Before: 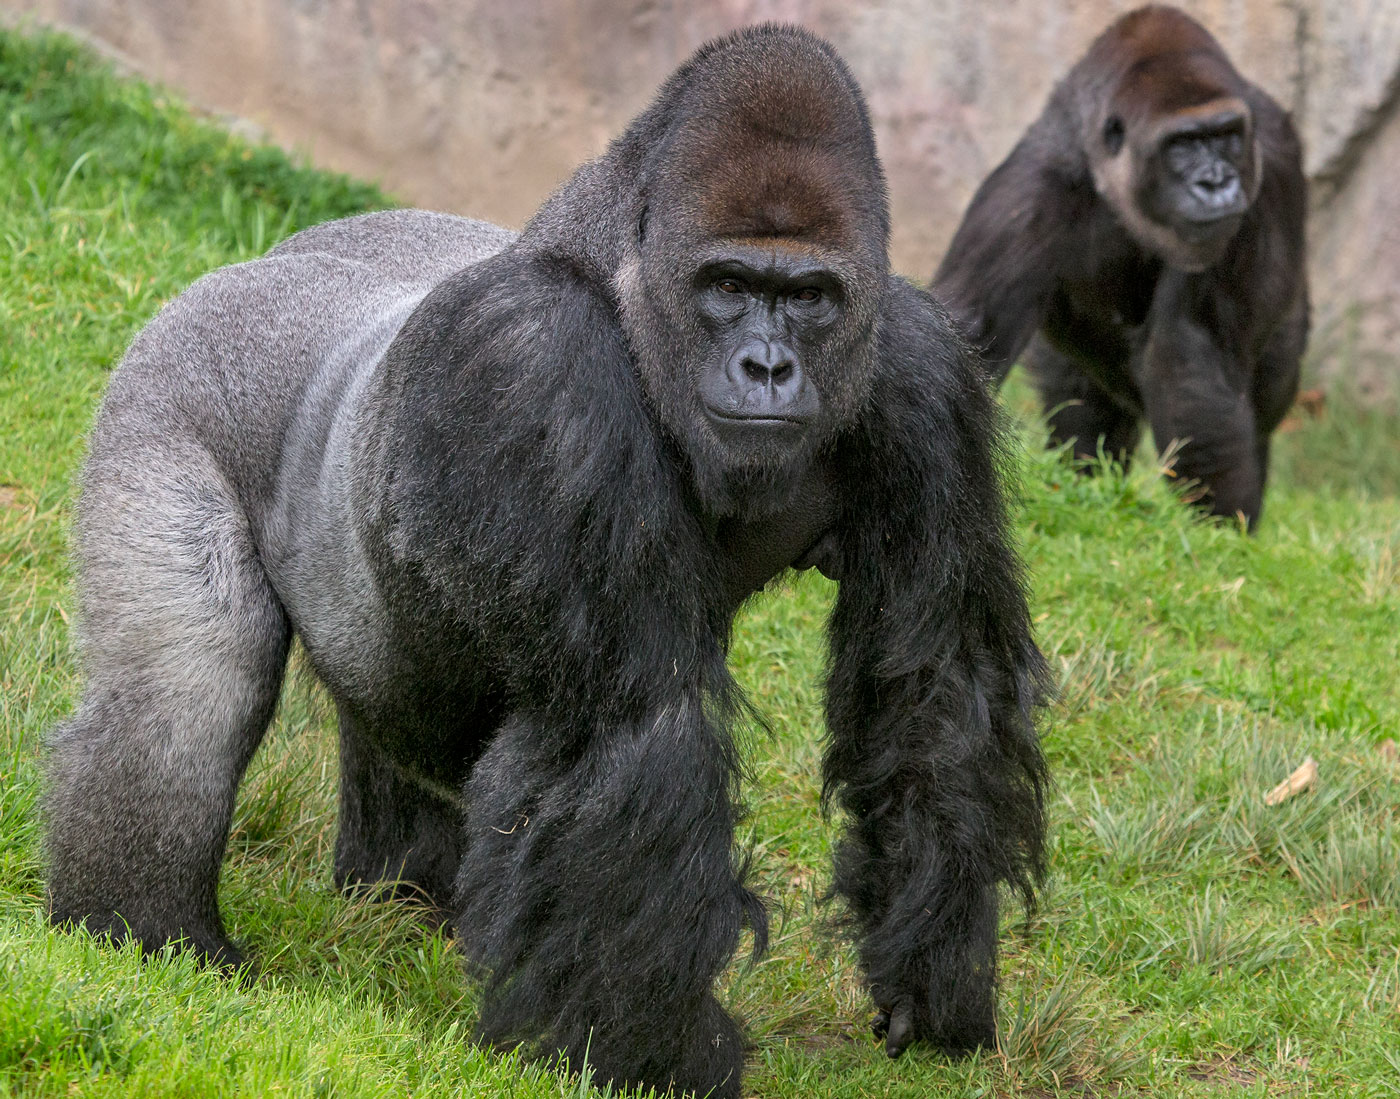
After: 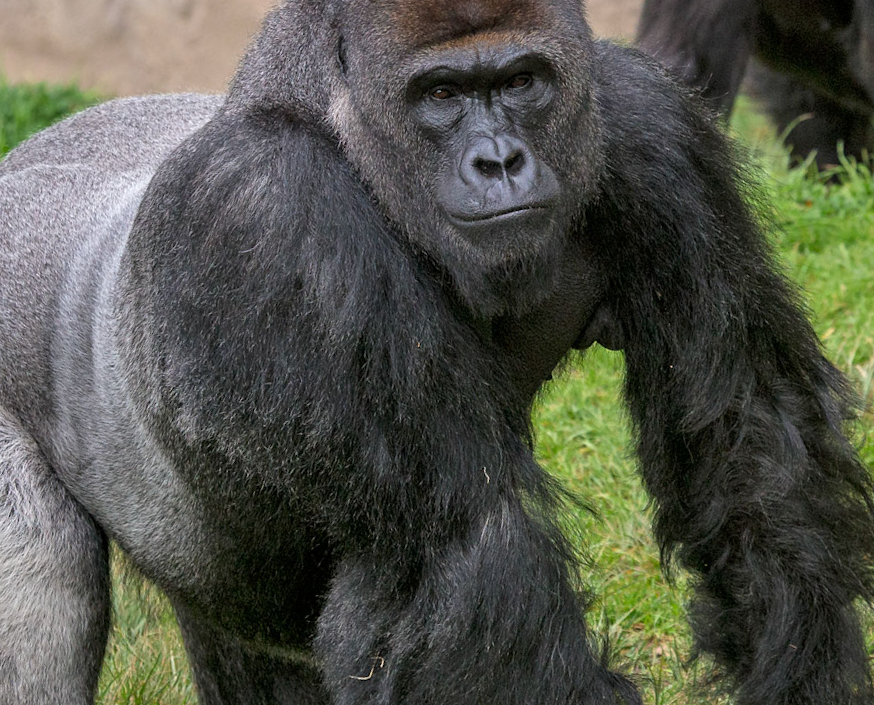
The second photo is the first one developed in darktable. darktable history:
rotate and perspective: rotation -14.8°, crop left 0.1, crop right 0.903, crop top 0.25, crop bottom 0.748
crop and rotate: left 13.409%, right 19.924%
